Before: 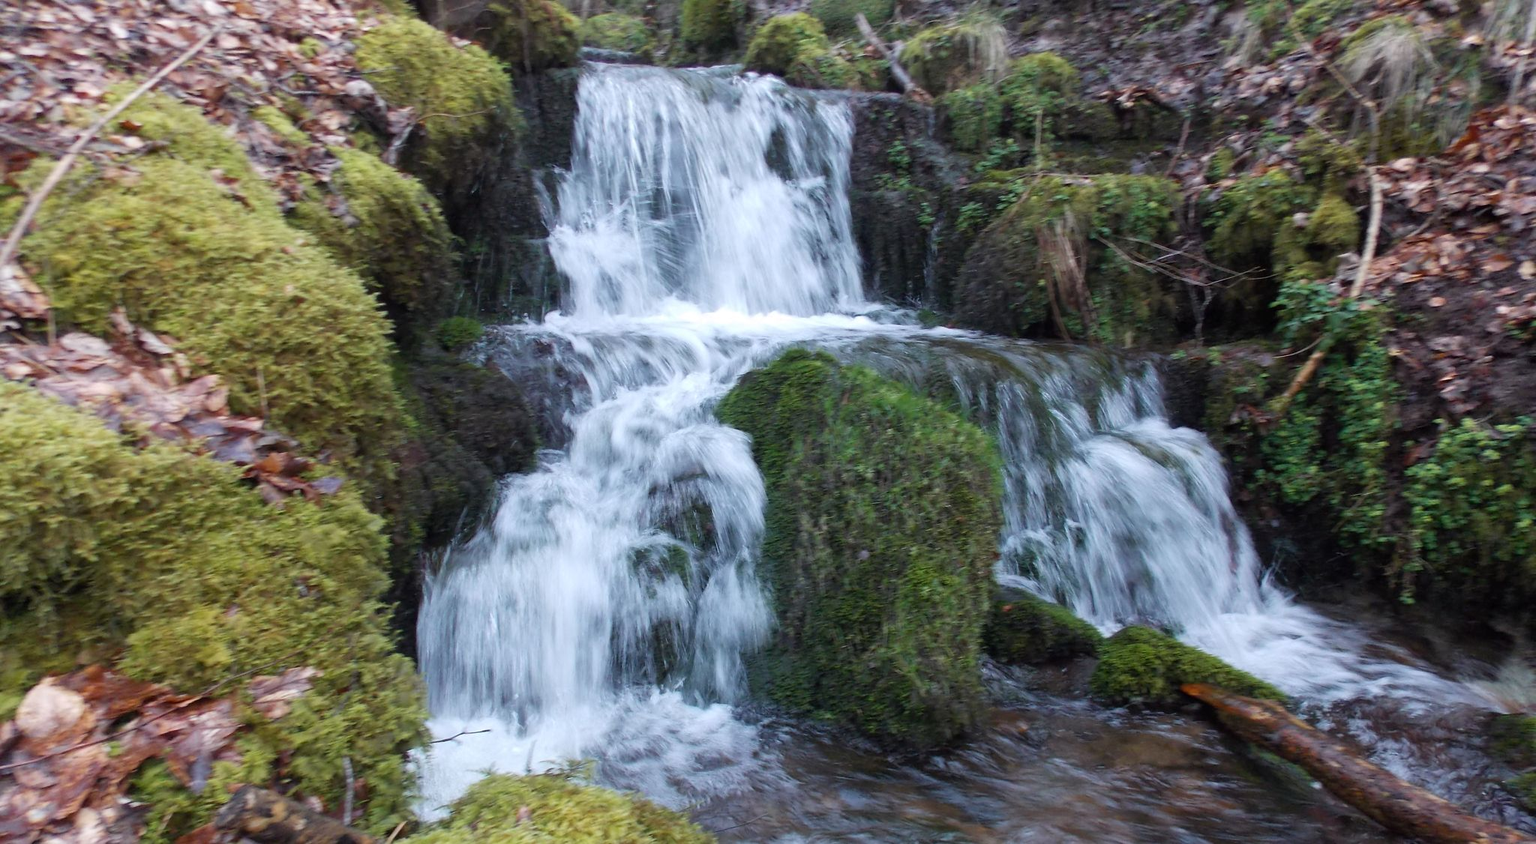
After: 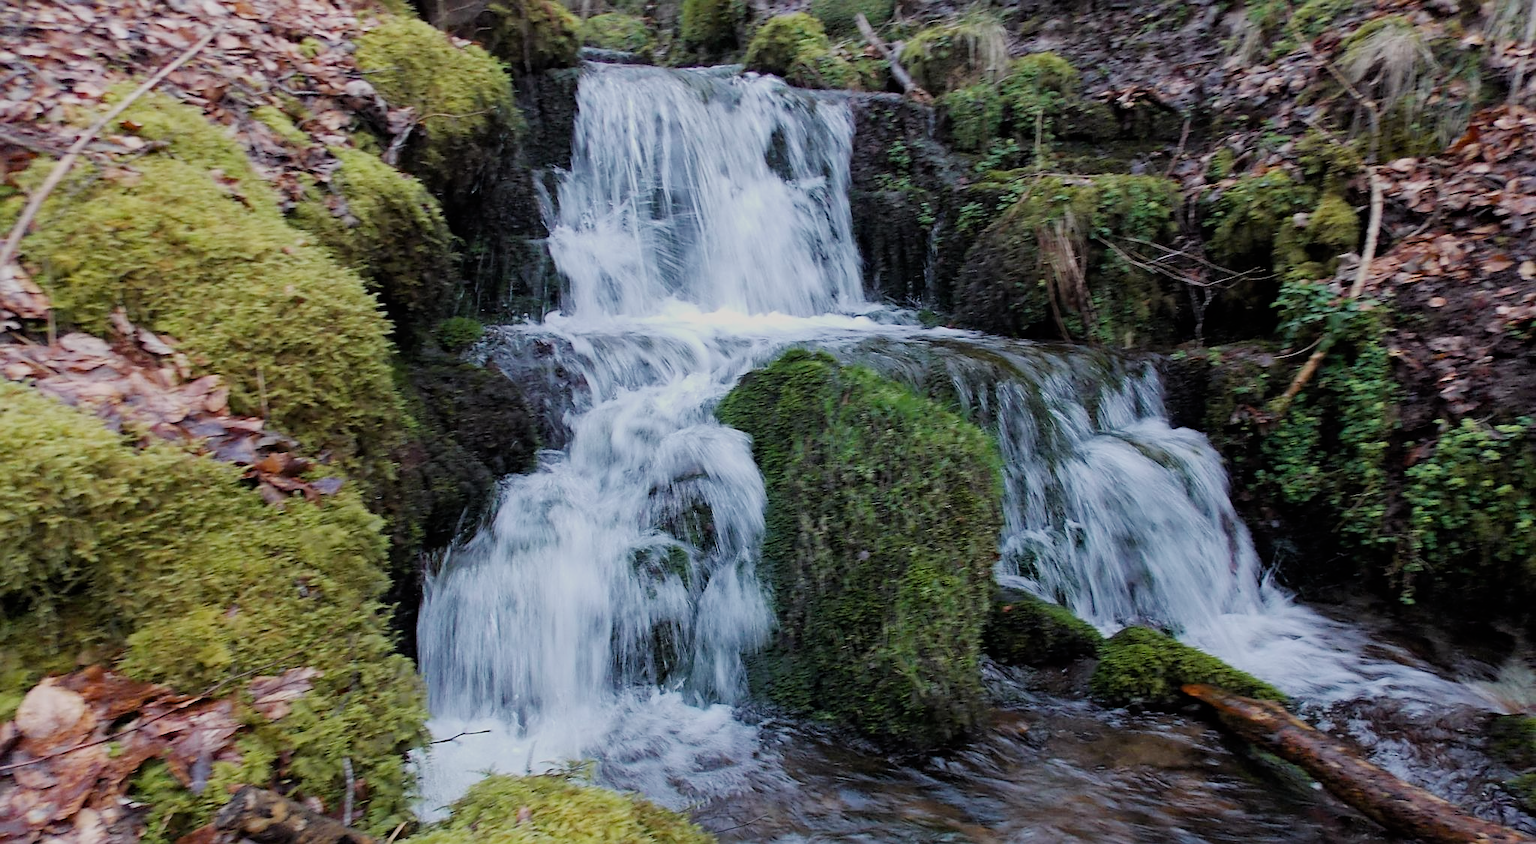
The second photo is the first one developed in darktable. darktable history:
filmic rgb: black relative exposure -7.65 EV, white relative exposure 4.56 EV, hardness 3.61
sharpen: on, module defaults
haze removal: compatibility mode true, adaptive false
